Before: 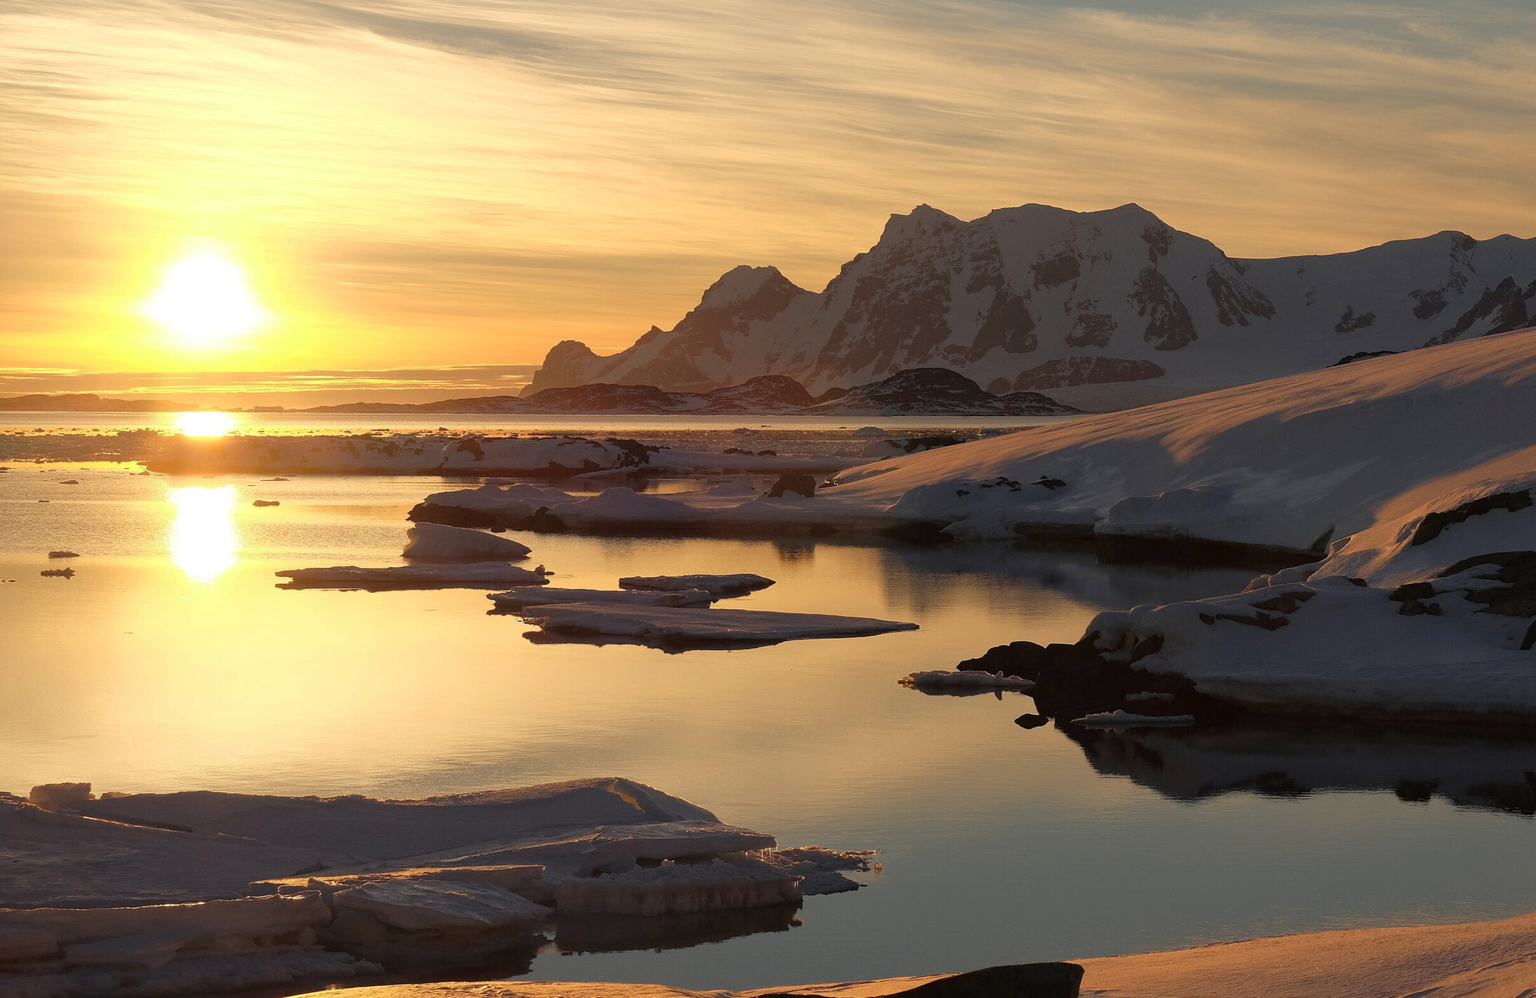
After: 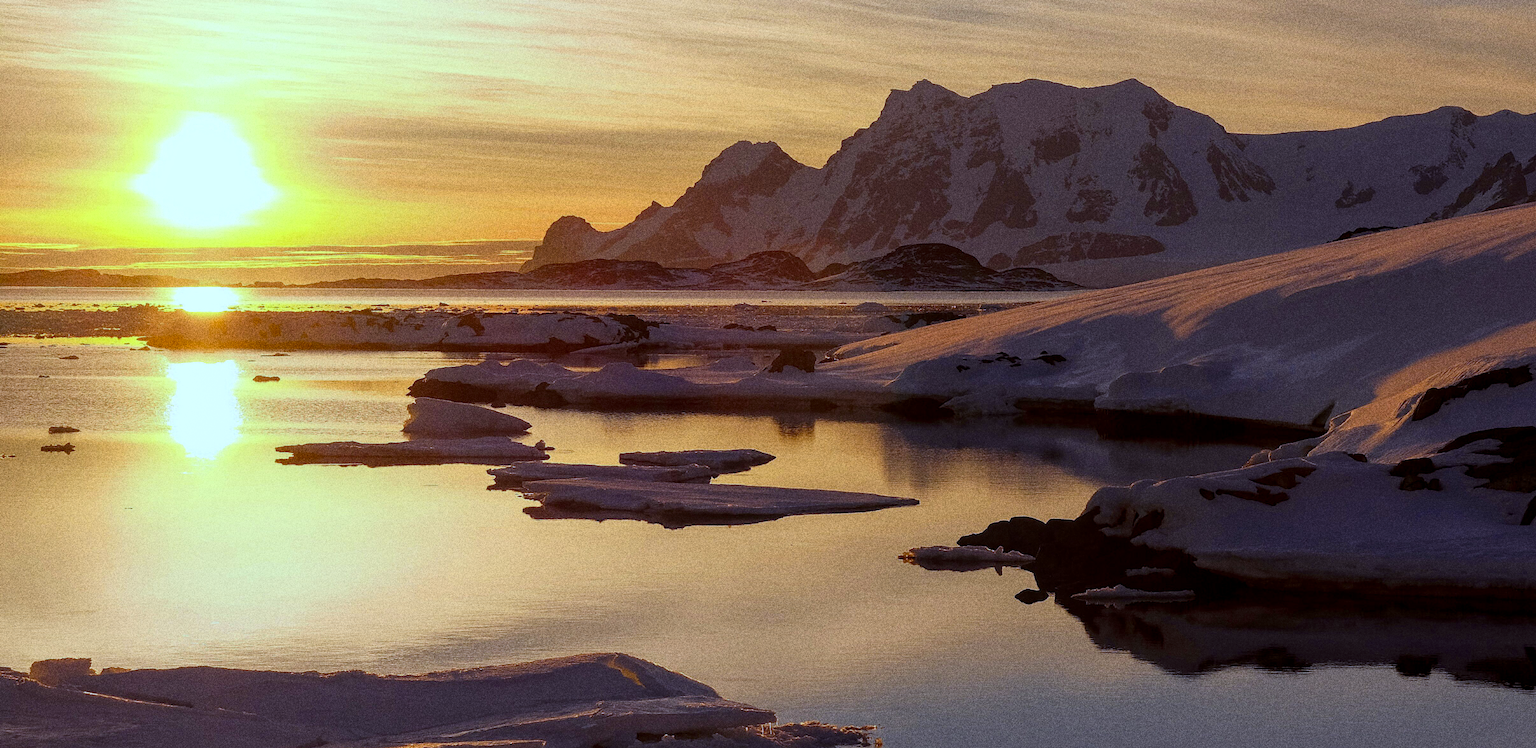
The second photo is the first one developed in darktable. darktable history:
crop and rotate: top 12.5%, bottom 12.5%
white balance: red 0.871, blue 1.249
color balance rgb: linear chroma grading › shadows -8%, linear chroma grading › global chroma 10%, perceptual saturation grading › global saturation 2%, perceptual saturation grading › highlights -2%, perceptual saturation grading › mid-tones 4%, perceptual saturation grading › shadows 8%, perceptual brilliance grading › global brilliance 2%, perceptual brilliance grading › highlights -4%, global vibrance 16%, saturation formula JzAzBz (2021)
grain: coarseness 10.62 ISO, strength 55.56%
local contrast: on, module defaults
tone equalizer: -7 EV 0.13 EV, smoothing diameter 25%, edges refinement/feathering 10, preserve details guided filter
rgb levels: mode RGB, independent channels, levels [[0, 0.5, 1], [0, 0.521, 1], [0, 0.536, 1]]
